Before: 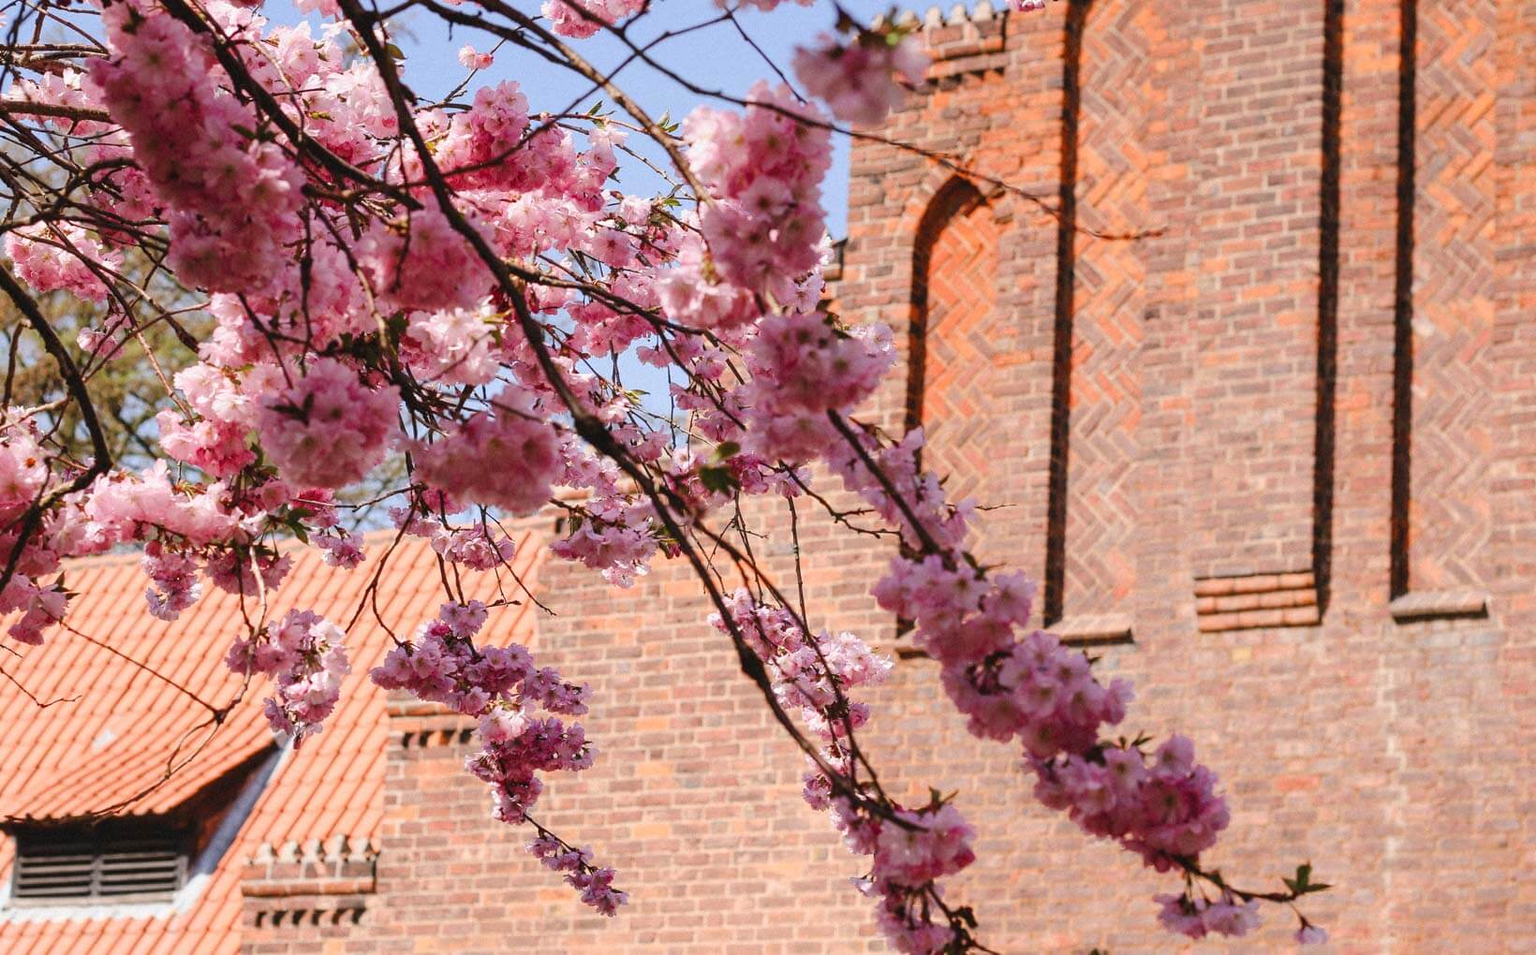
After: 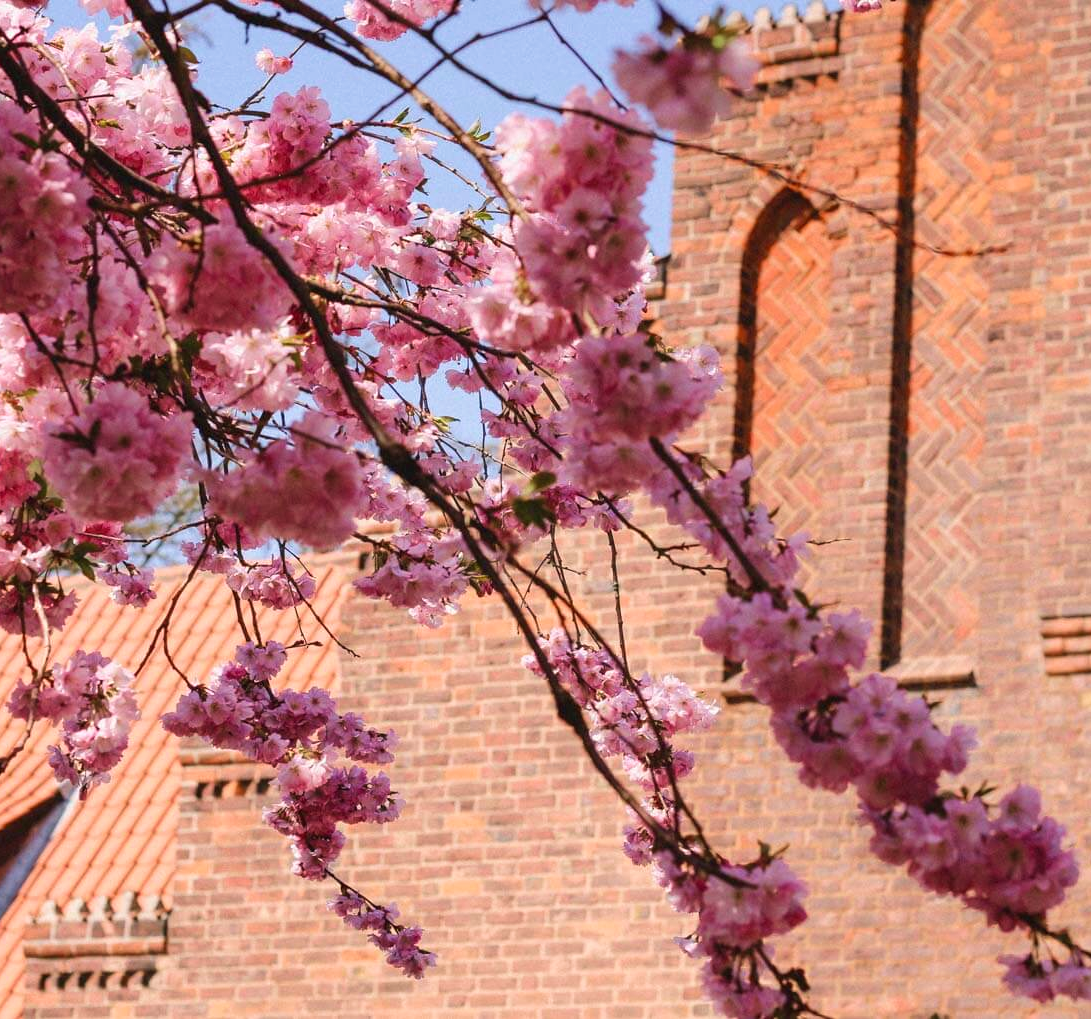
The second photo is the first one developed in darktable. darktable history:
crop and rotate: left 14.286%, right 19.144%
velvia: on, module defaults
